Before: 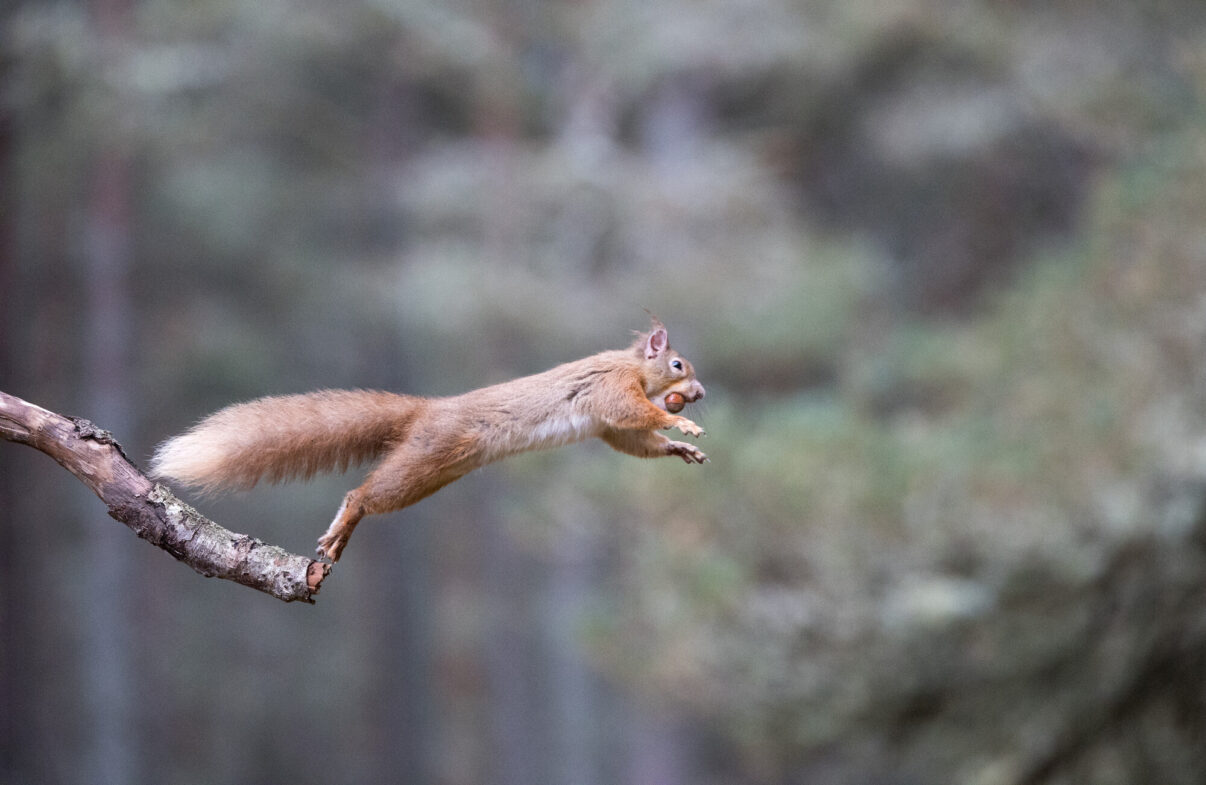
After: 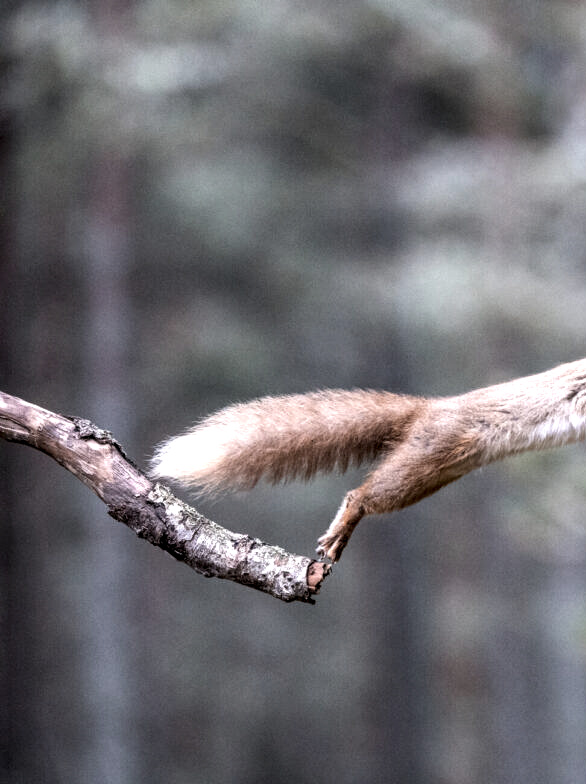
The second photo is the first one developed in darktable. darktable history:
levels: levels [0.062, 0.494, 0.925]
contrast brightness saturation: saturation -0.17
crop and rotate: left 0.062%, top 0%, right 51.286%
local contrast: detail 160%
